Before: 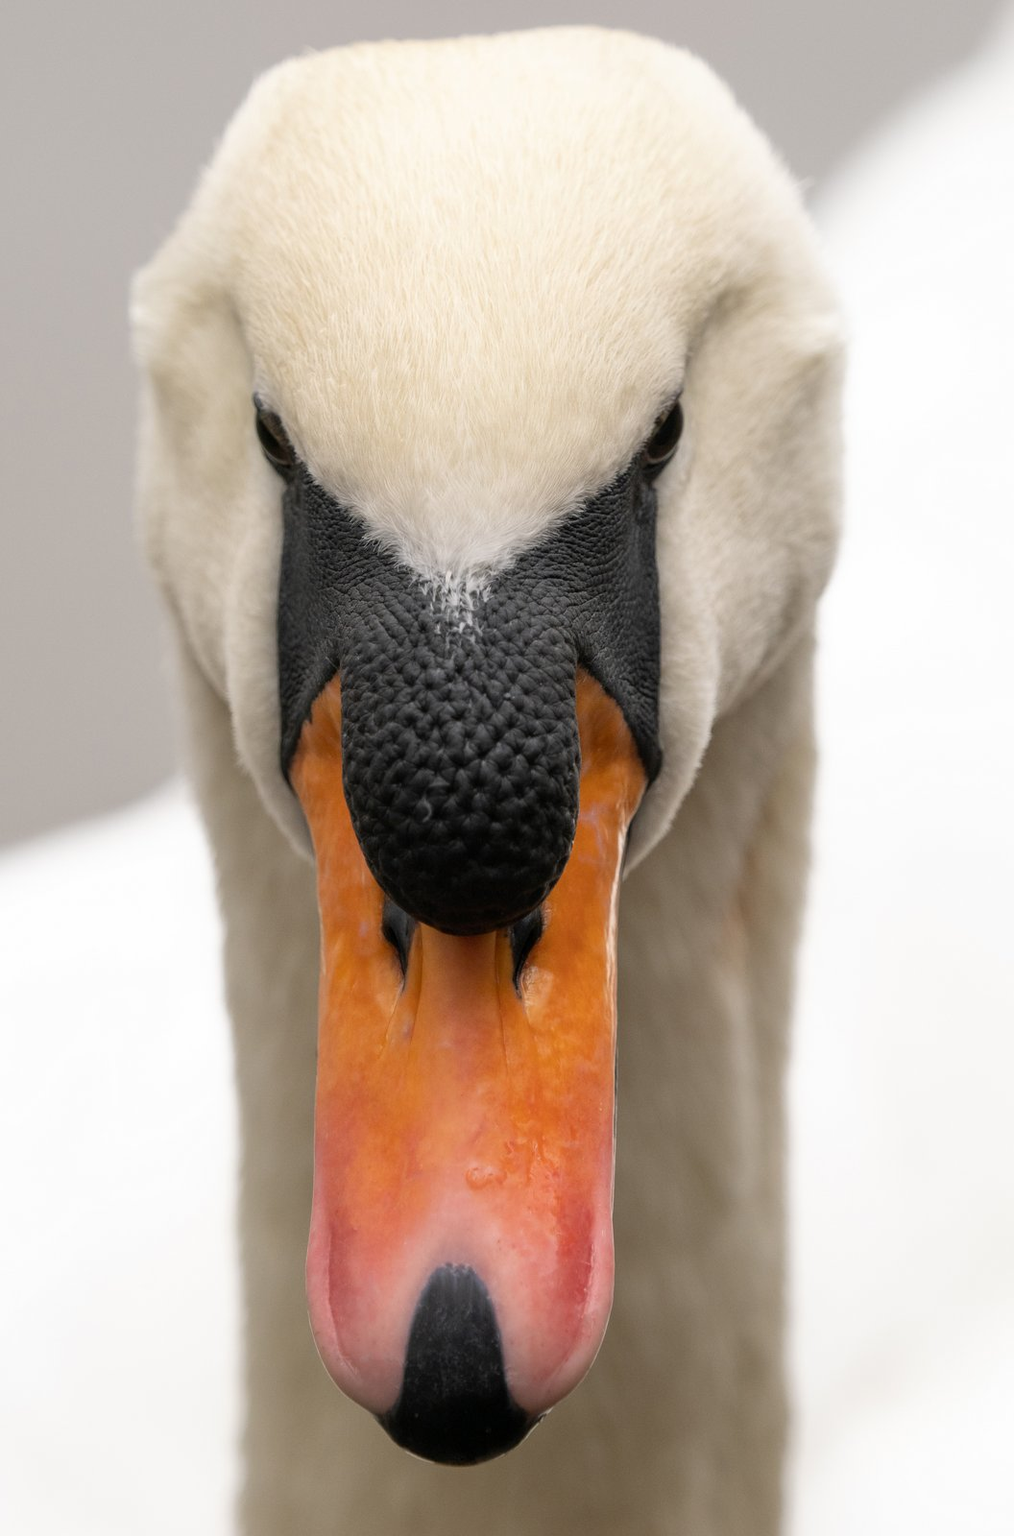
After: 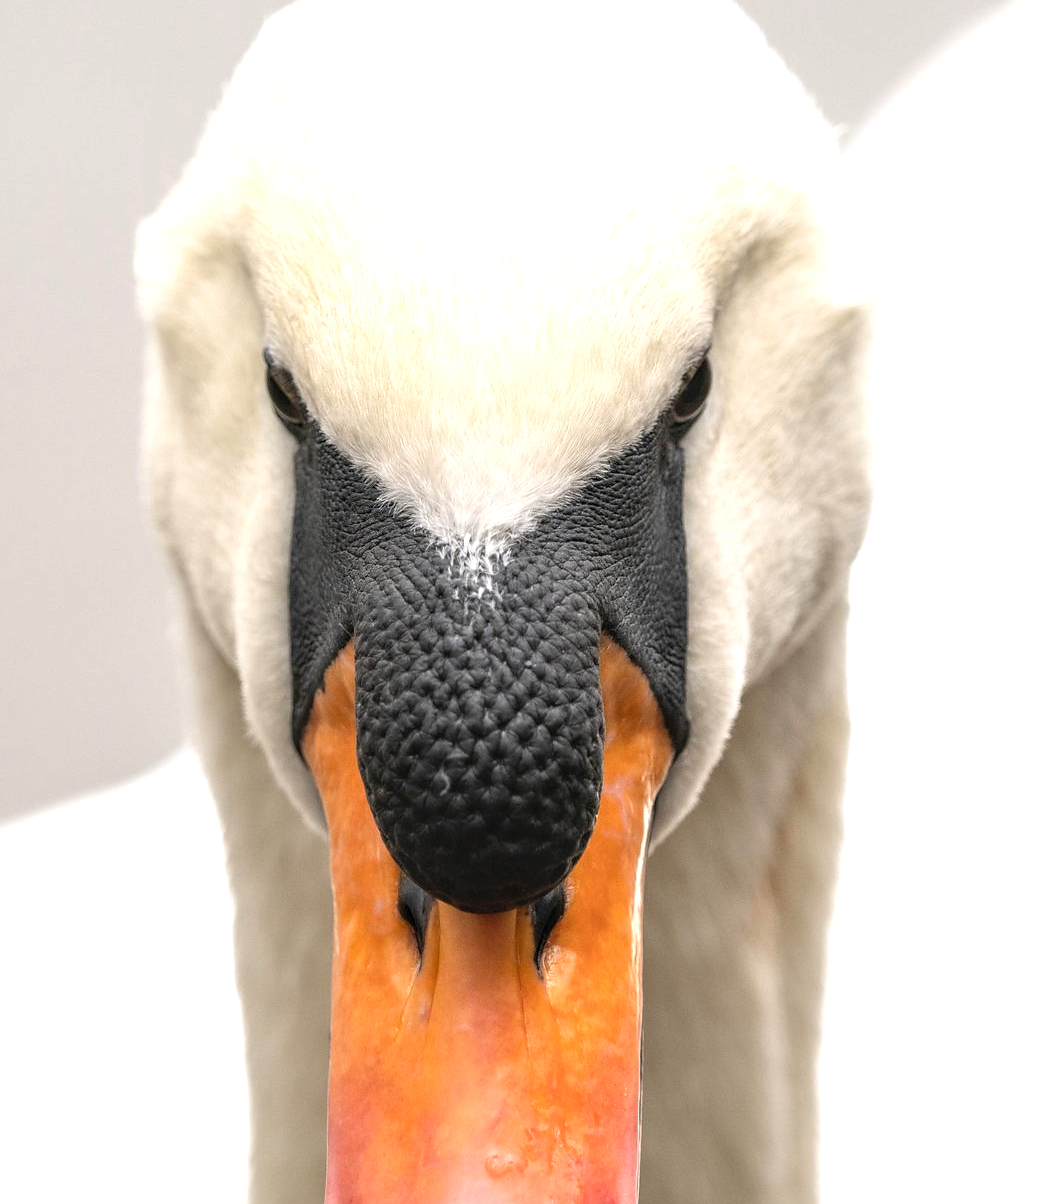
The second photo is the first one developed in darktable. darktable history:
exposure: black level correction 0, exposure 0.702 EV, compensate highlight preservation false
crop: top 3.838%, bottom 20.908%
local contrast: on, module defaults
sharpen: radius 1.026, threshold 0.995
